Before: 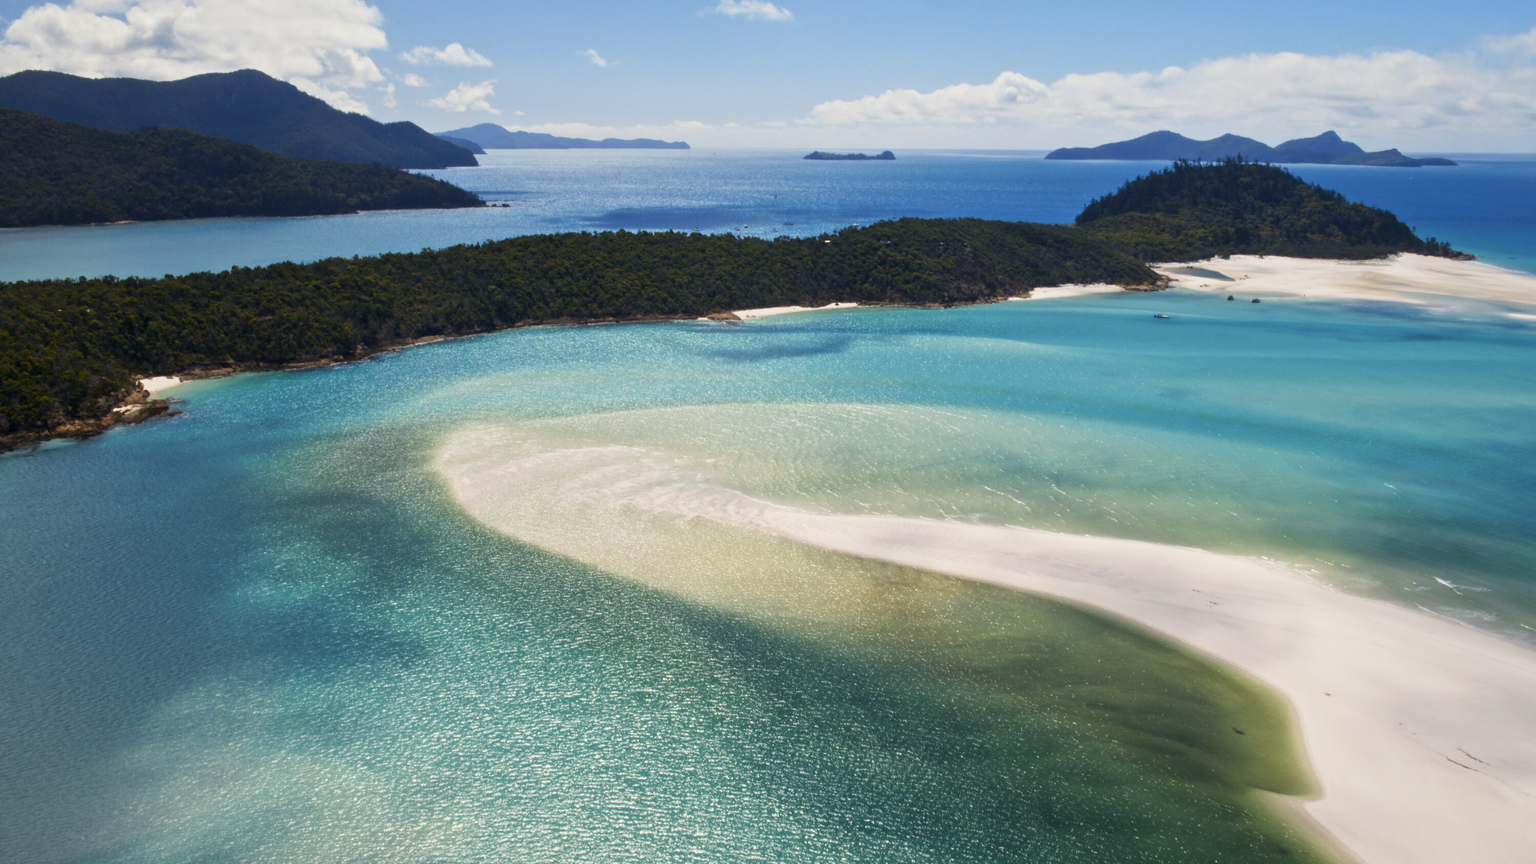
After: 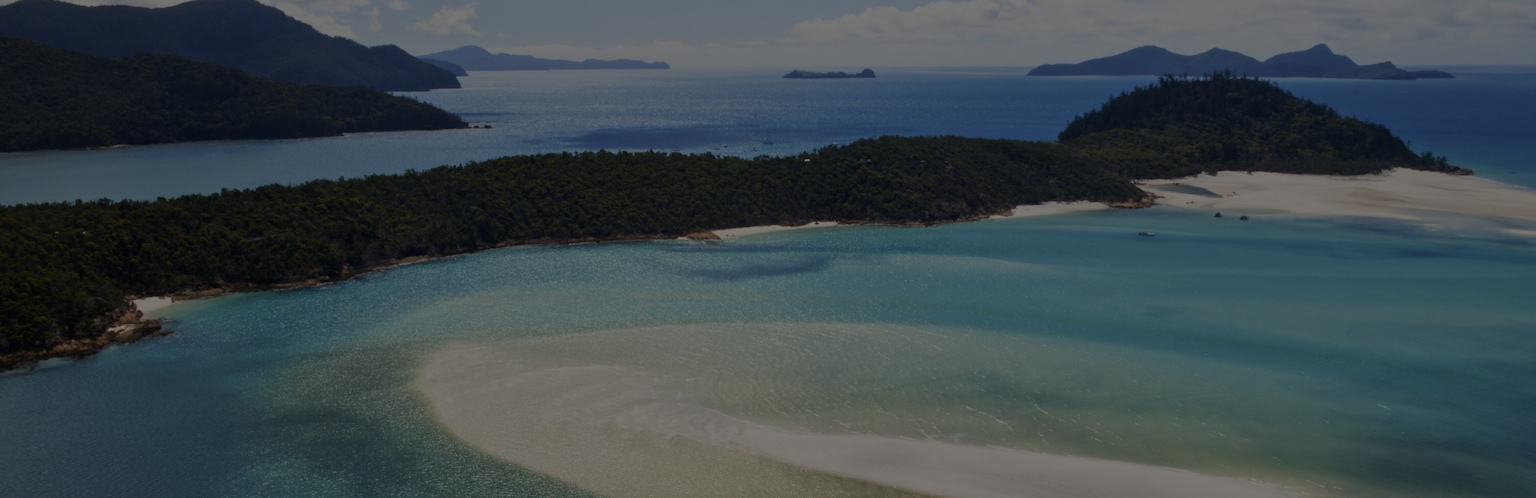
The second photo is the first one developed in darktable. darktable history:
exposure: exposure 0.15 EV, compensate highlight preservation false
color balance rgb: perceptual brilliance grading › global brilliance -48.39%
crop and rotate: top 10.605%, bottom 33.274%
rotate and perspective: lens shift (horizontal) -0.055, automatic cropping off
